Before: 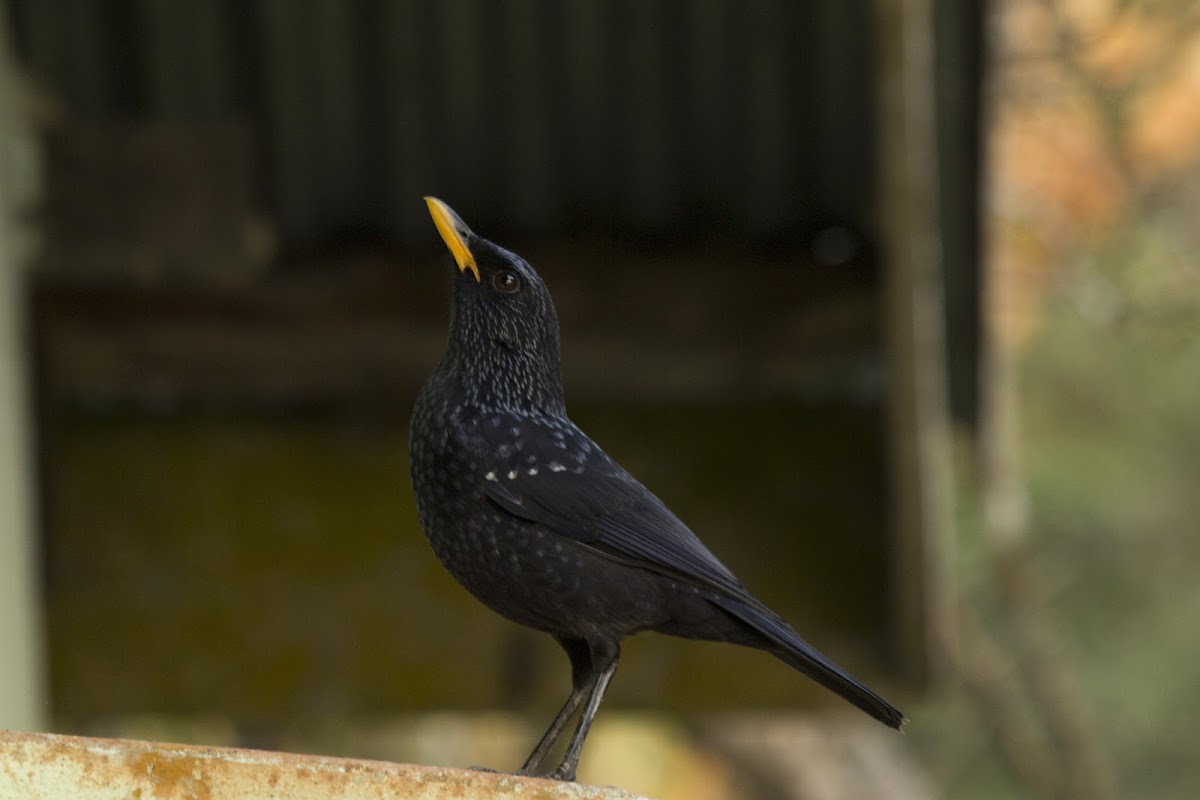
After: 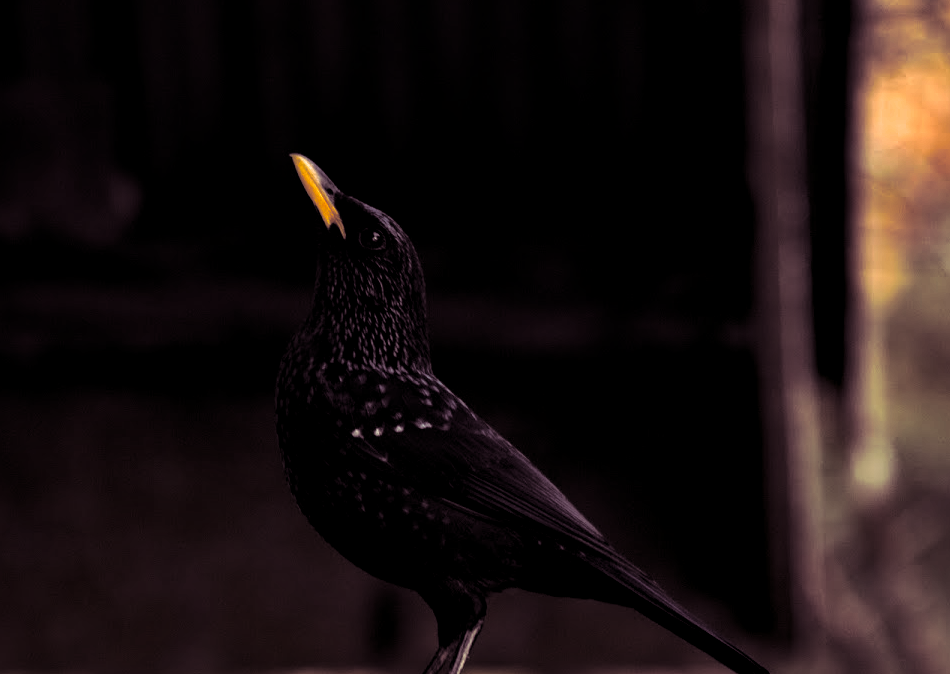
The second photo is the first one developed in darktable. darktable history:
split-toning: shadows › hue 316.8°, shadows › saturation 0.47, highlights › hue 201.6°, highlights › saturation 0, balance -41.97, compress 28.01%
local contrast: mode bilateral grid, contrast 20, coarseness 50, detail 161%, midtone range 0.2
levels: mode automatic, black 8.58%, gray 59.42%, levels [0, 0.445, 1]
color balance rgb: shadows lift › chroma 2%, shadows lift › hue 247.2°, power › chroma 0.3%, power › hue 25.2°, highlights gain › chroma 3%, highlights gain › hue 60°, global offset › luminance 2%, perceptual saturation grading › global saturation 20%, perceptual saturation grading › highlights -20%, perceptual saturation grading › shadows 30%
crop: left 11.225%, top 5.381%, right 9.565%, bottom 10.314%
